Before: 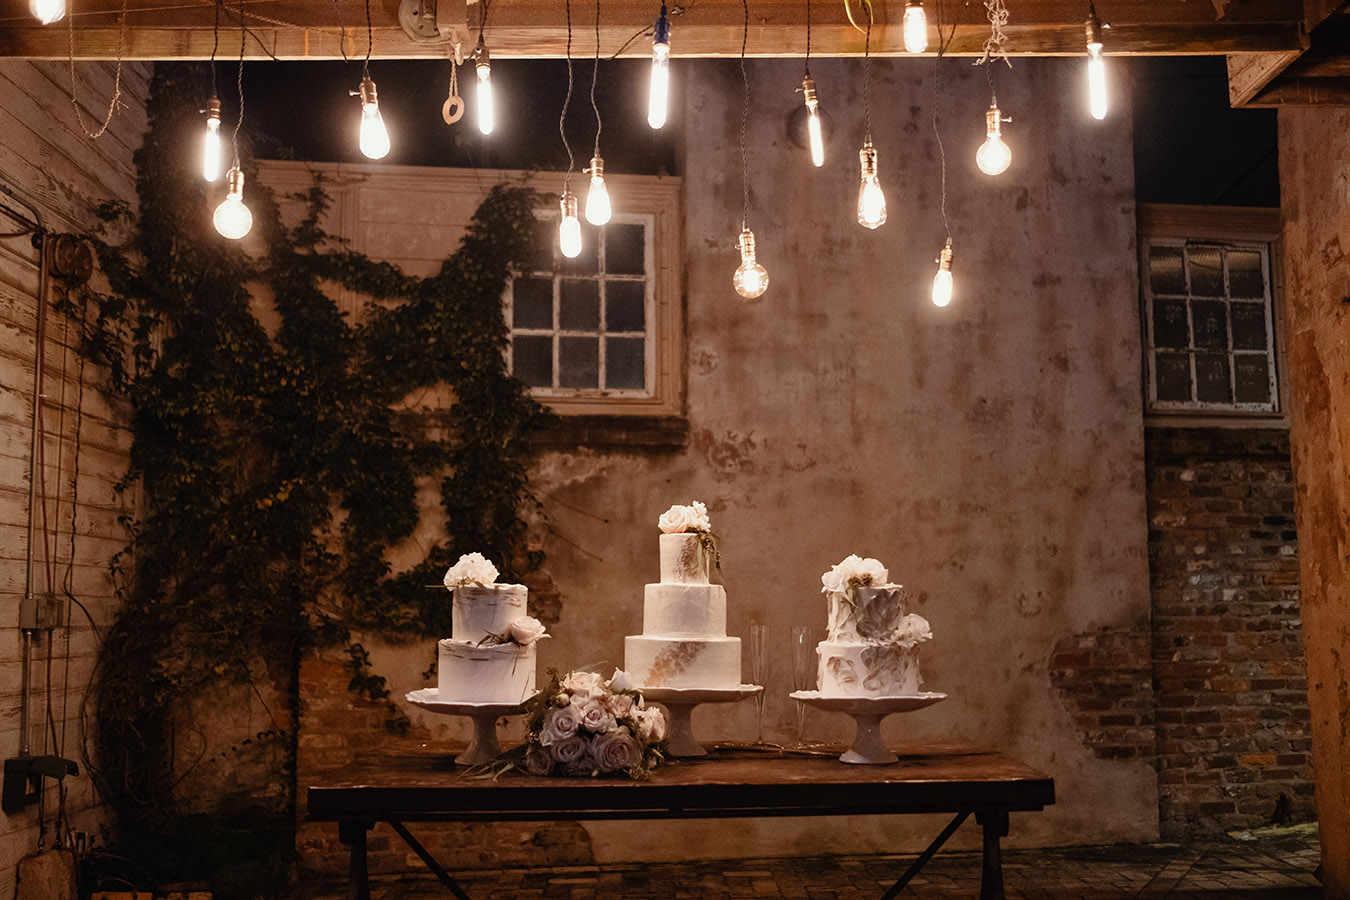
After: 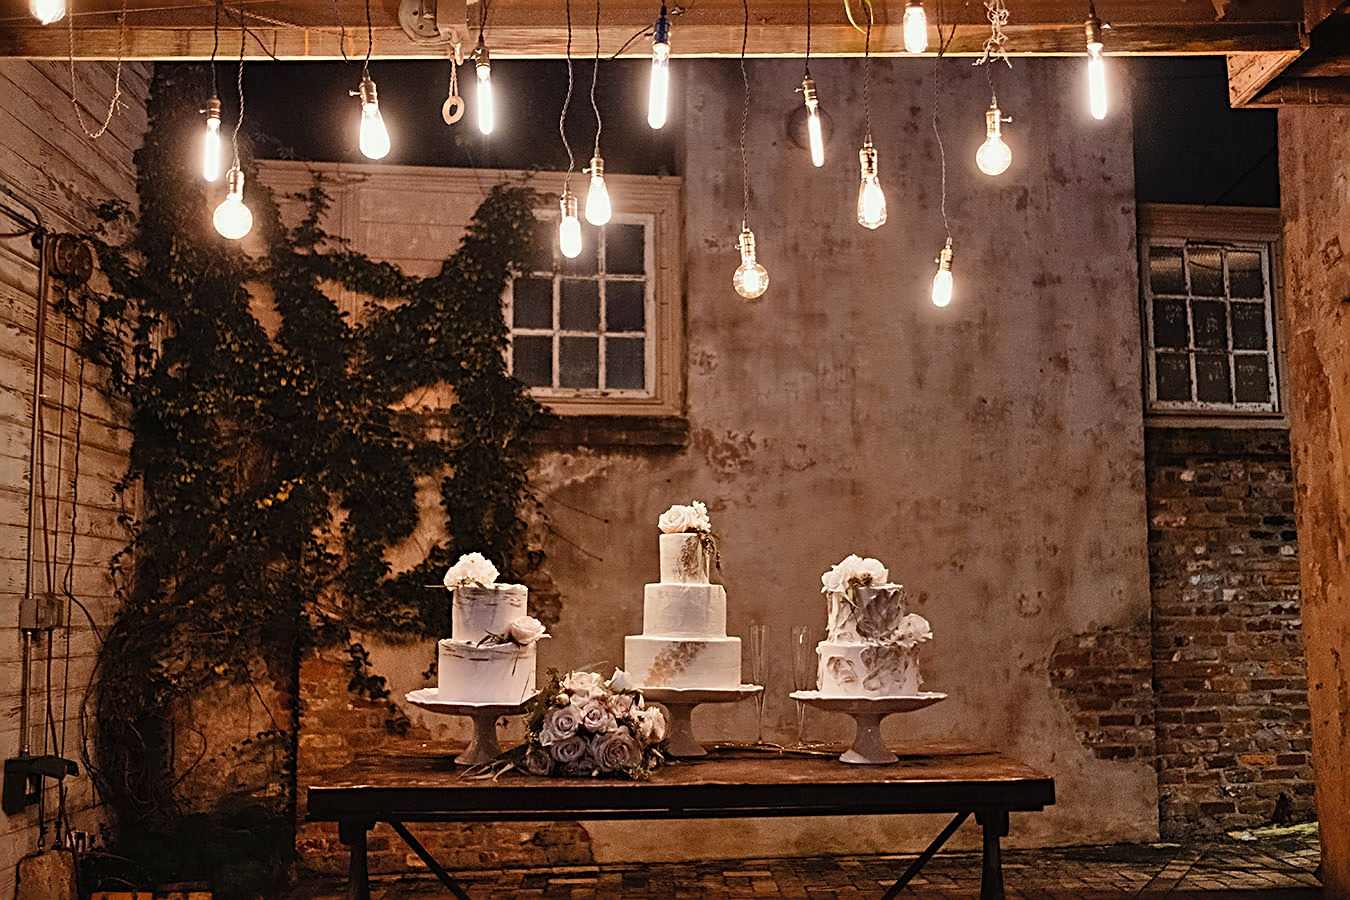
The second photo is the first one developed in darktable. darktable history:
sharpen: radius 2.817, amount 0.715
shadows and highlights: highlights color adjustment 0%, low approximation 0.01, soften with gaussian
